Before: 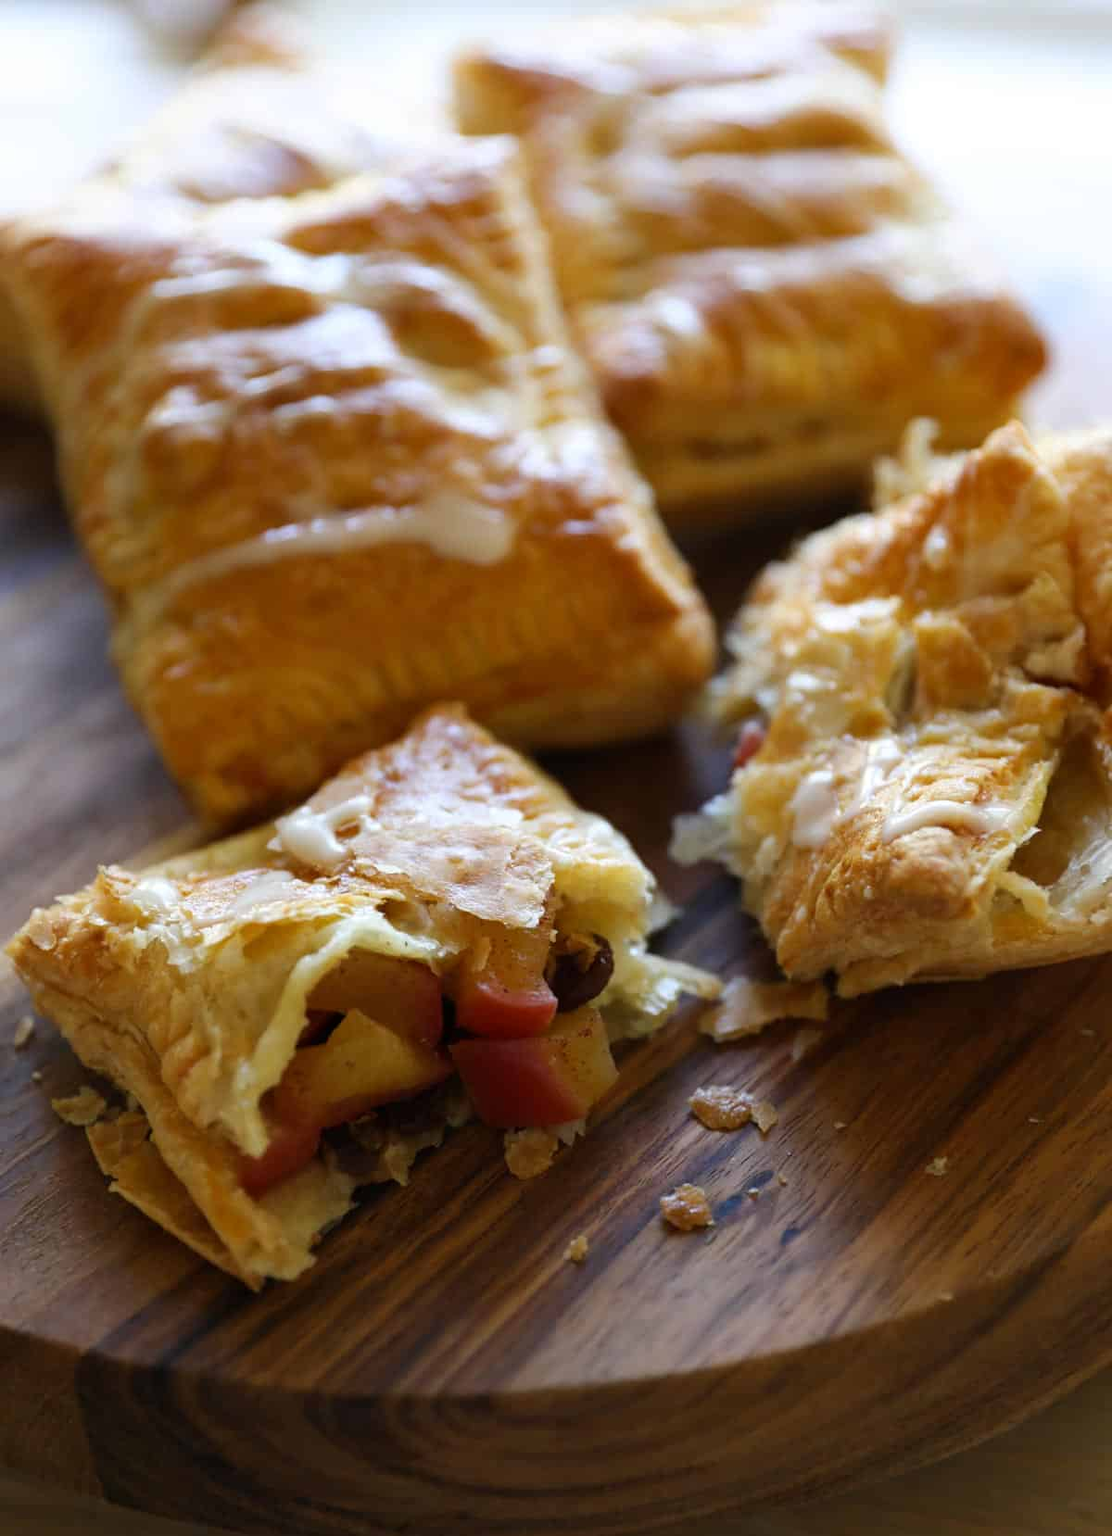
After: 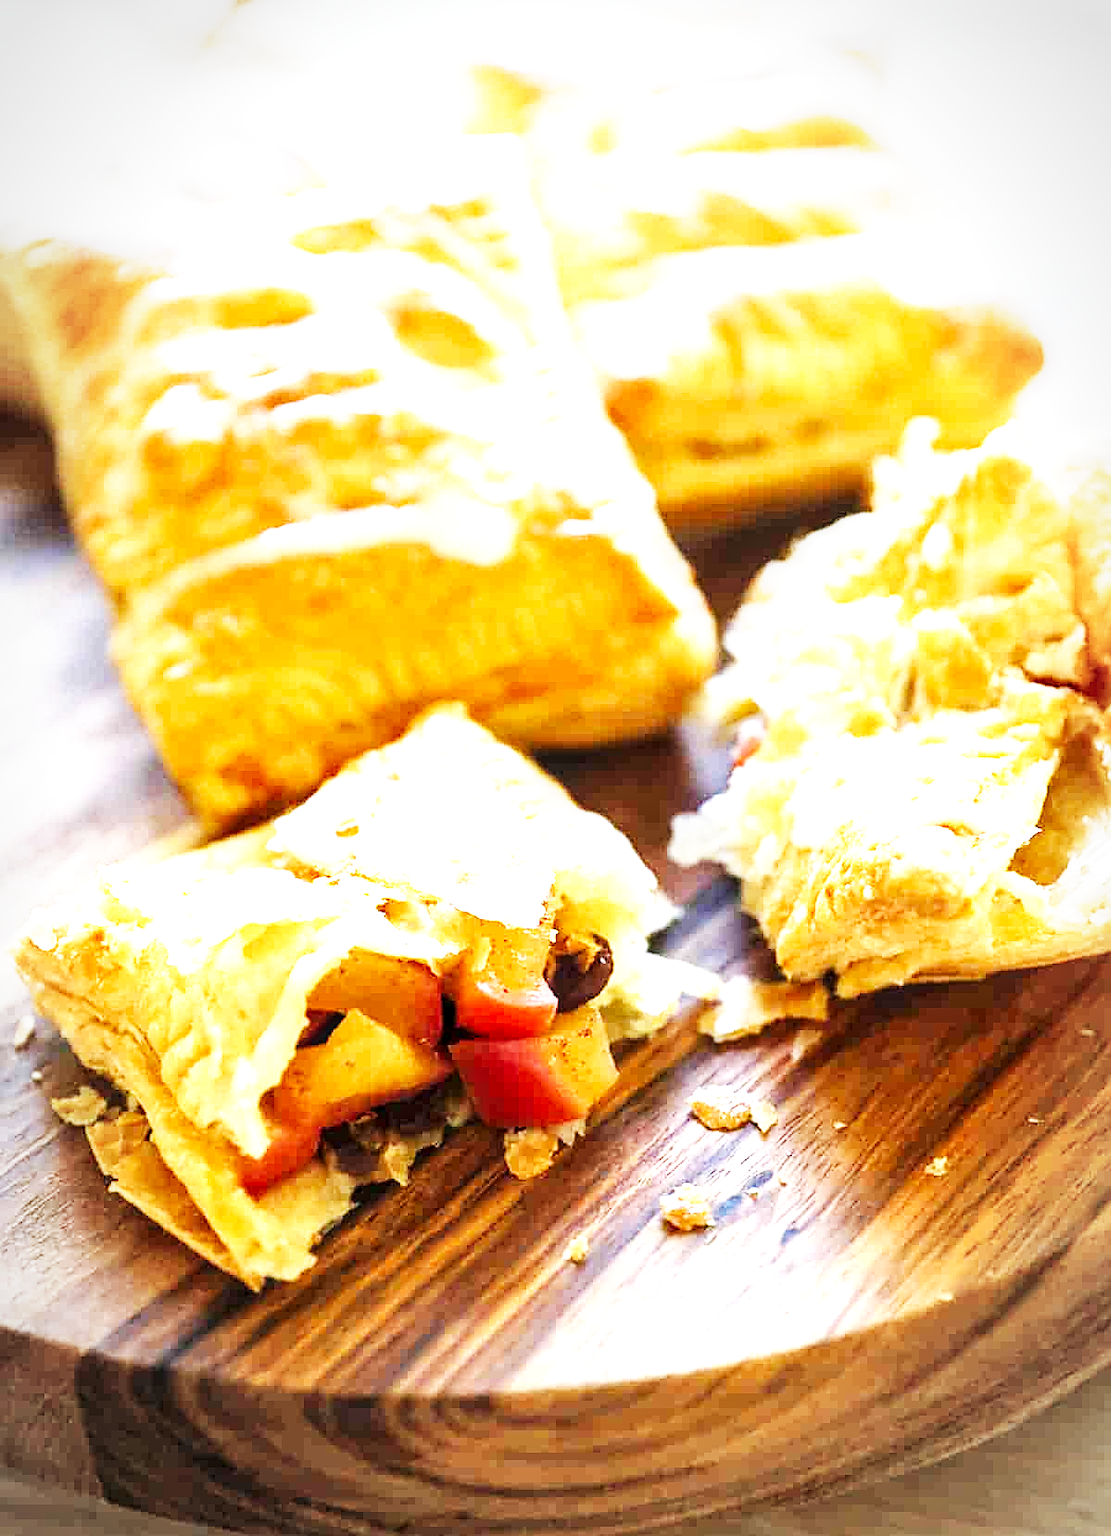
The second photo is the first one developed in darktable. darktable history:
base curve: curves: ch0 [(0, 0) (0.007, 0.004) (0.027, 0.03) (0.046, 0.07) (0.207, 0.54) (0.442, 0.872) (0.673, 0.972) (1, 1)], preserve colors none
exposure: black level correction 0, exposure 1.914 EV, compensate highlight preservation false
sharpen: amount 0.492
vignetting: fall-off start 86.61%, brightness -0.277, automatic ratio true, unbound false
local contrast: detail 130%
contrast brightness saturation: contrast 0.006, saturation -0.07
